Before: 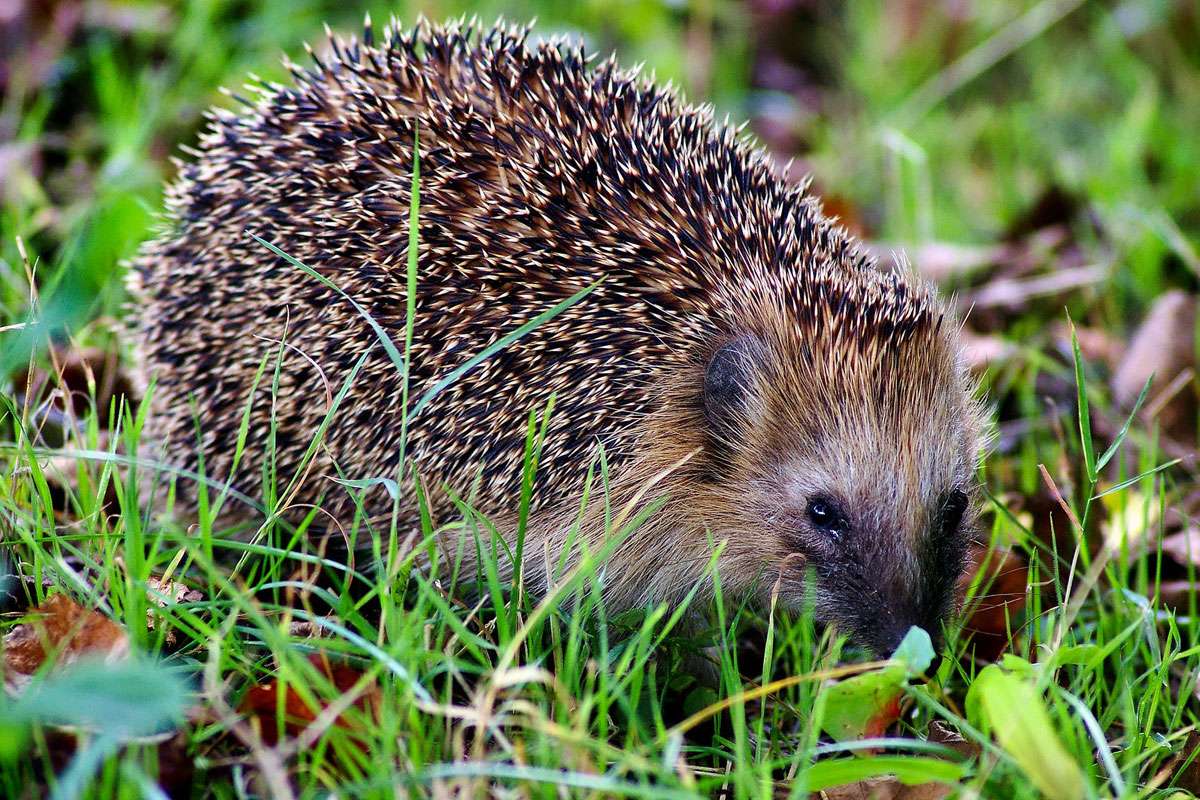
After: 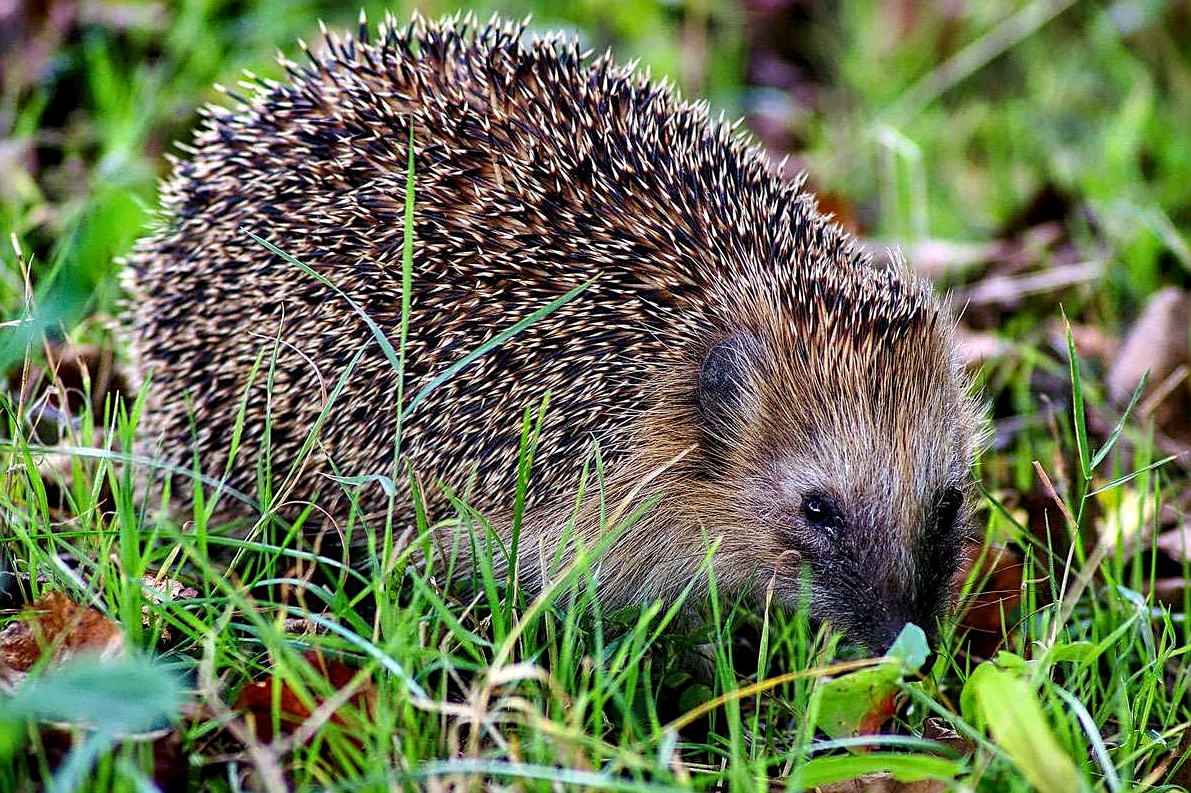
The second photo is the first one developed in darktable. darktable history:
local contrast: detail 130%
sharpen: on, module defaults
white balance: emerald 1
crop: left 0.434%, top 0.485%, right 0.244%, bottom 0.386%
